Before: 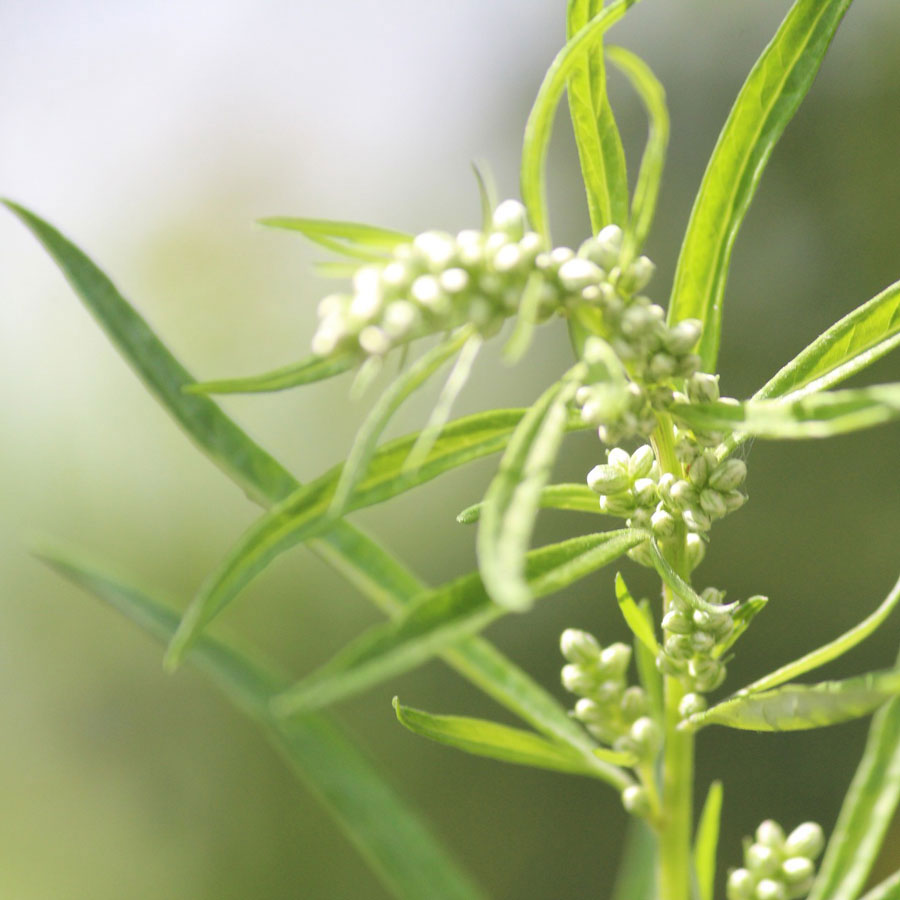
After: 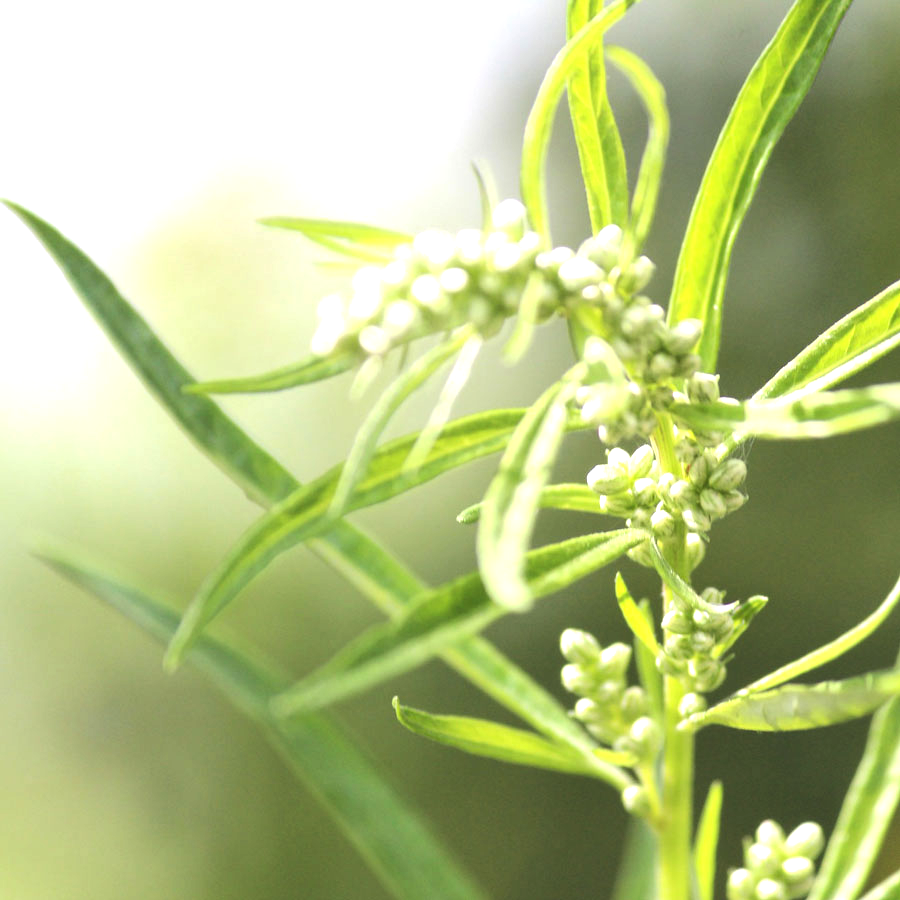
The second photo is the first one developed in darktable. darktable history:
tone equalizer: -8 EV -0.755 EV, -7 EV -0.689 EV, -6 EV -0.63 EV, -5 EV -0.403 EV, -3 EV 0.384 EV, -2 EV 0.6 EV, -1 EV 0.694 EV, +0 EV 0.758 EV, edges refinement/feathering 500, mask exposure compensation -1.57 EV, preserve details no
